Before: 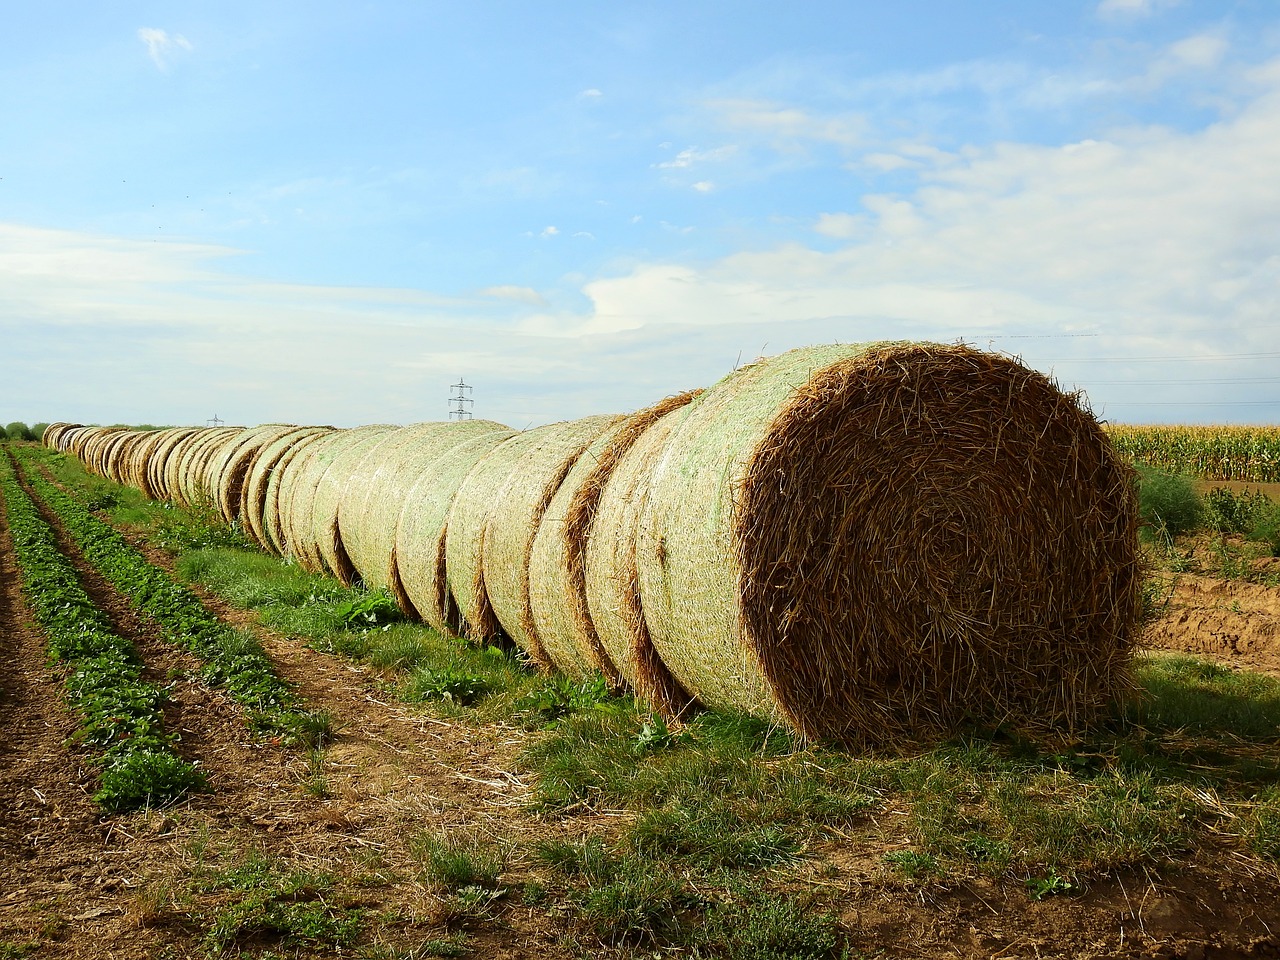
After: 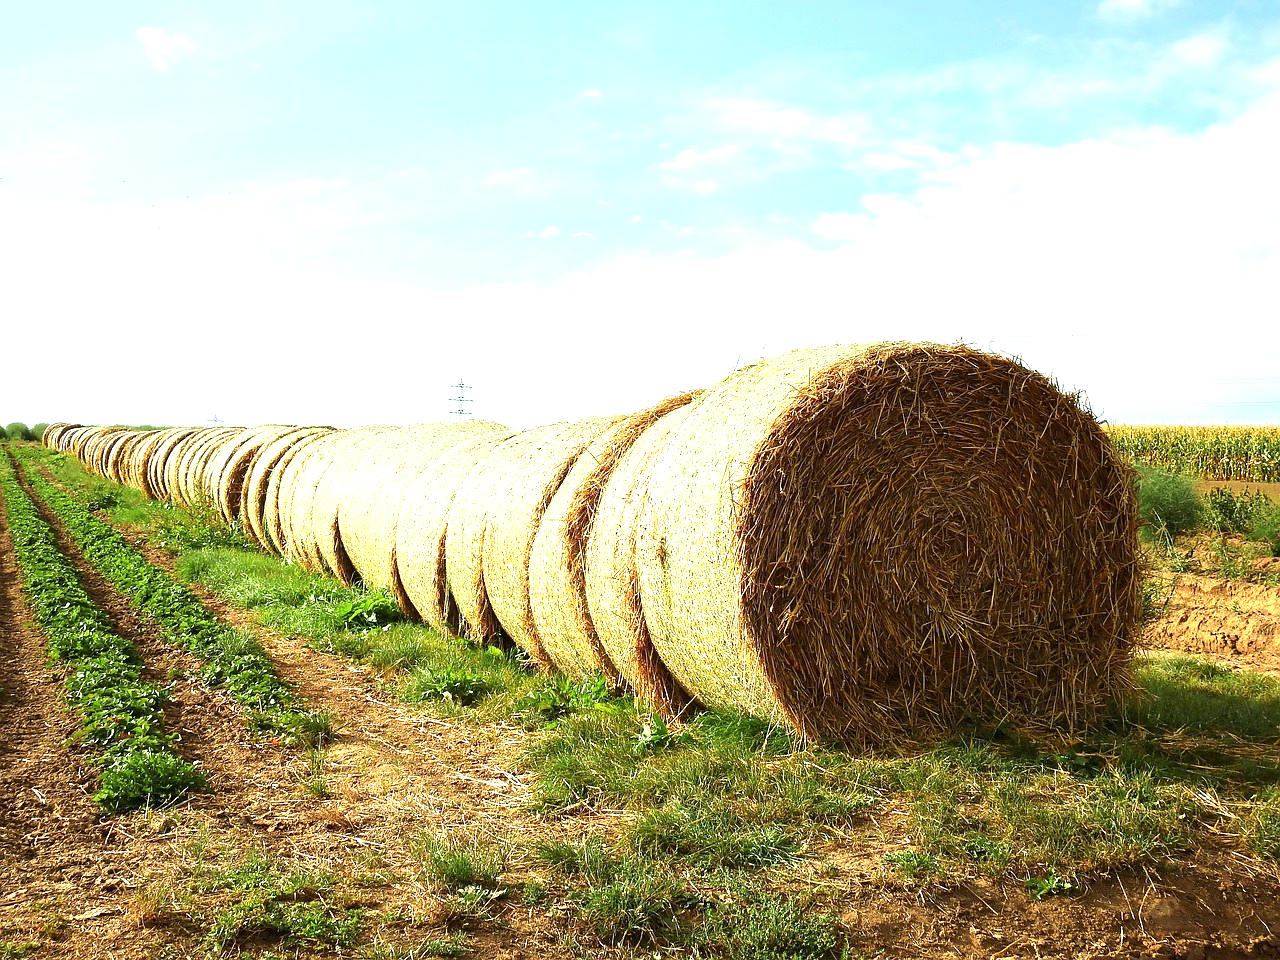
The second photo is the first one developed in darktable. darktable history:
exposure: black level correction 0, exposure 1.388 EV, compensate exposure bias true, compensate highlight preservation false
graduated density: on, module defaults
